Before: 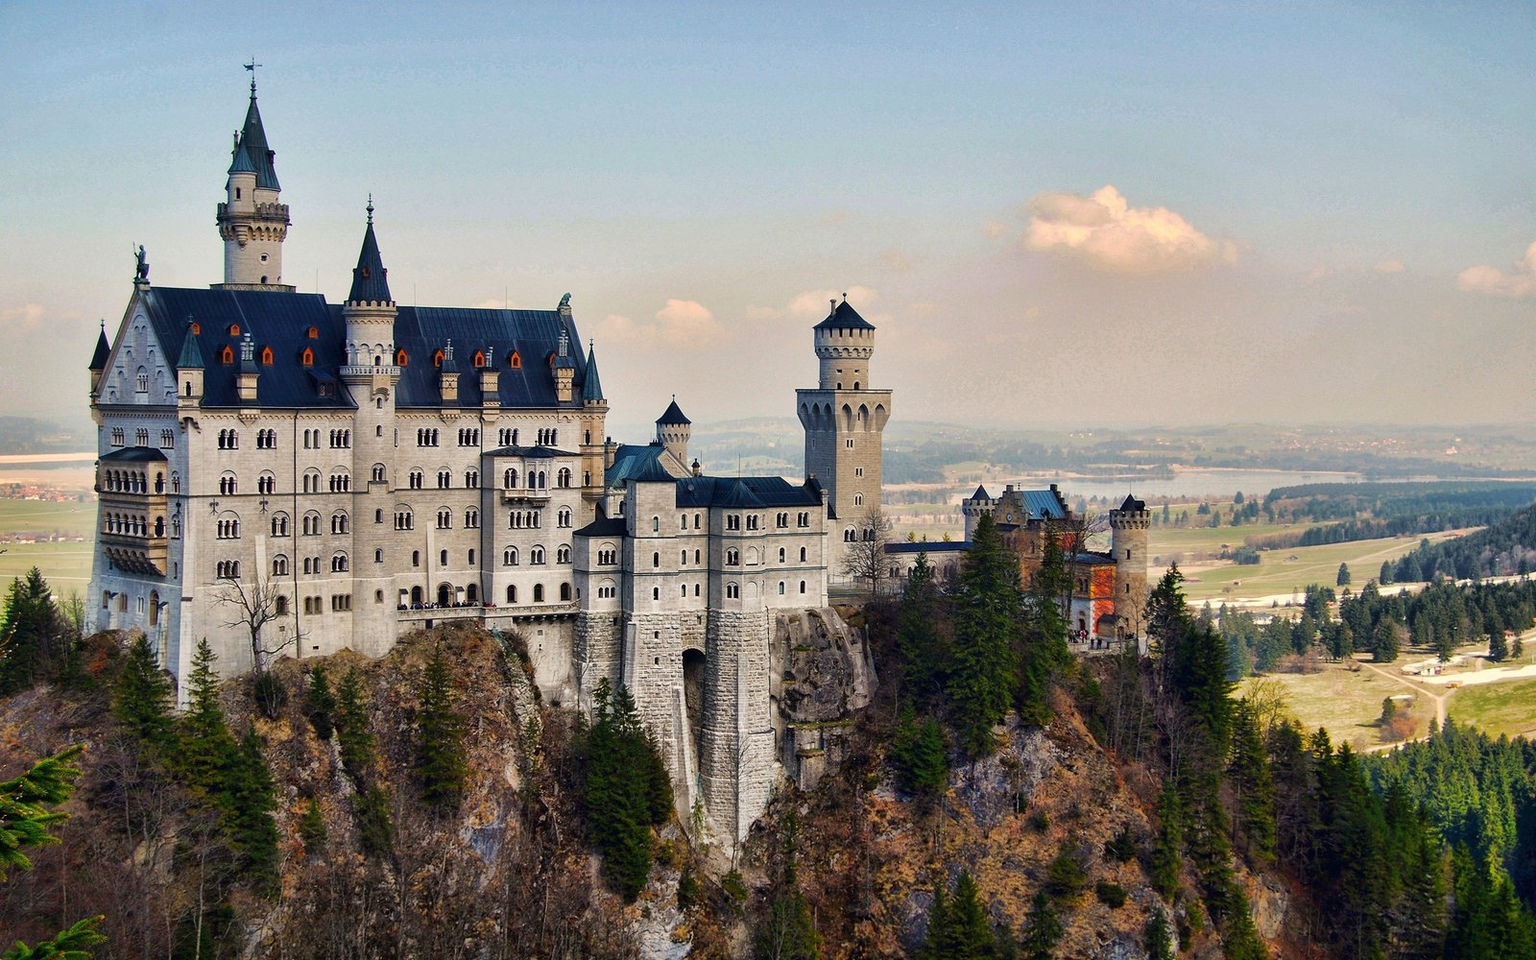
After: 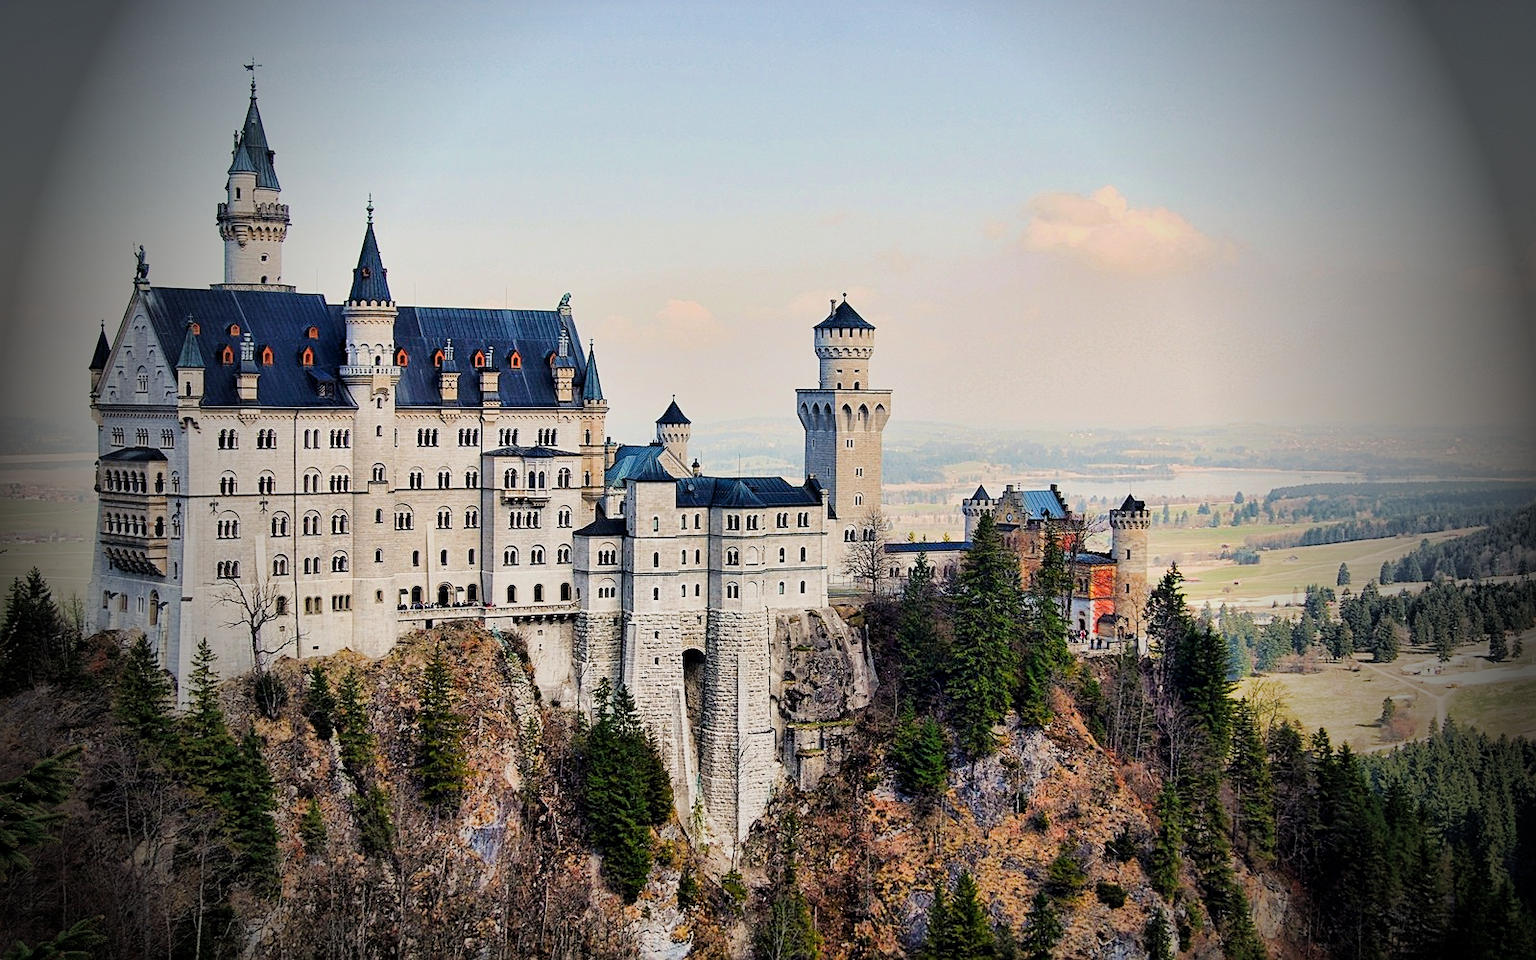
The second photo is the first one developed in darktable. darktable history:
filmic rgb: middle gray luminance 29.74%, black relative exposure -9 EV, white relative exposure 6.98 EV, target black luminance 0%, hardness 2.95, latitude 2.96%, contrast 0.963, highlights saturation mix 5.19%, shadows ↔ highlights balance 11.61%
sharpen: on, module defaults
tone equalizer: edges refinement/feathering 500, mask exposure compensation -1.57 EV, preserve details no
vignetting: fall-off start 64.71%, brightness -0.881, width/height ratio 0.878
exposure: black level correction 0.001, exposure 1.12 EV, compensate highlight preservation false
